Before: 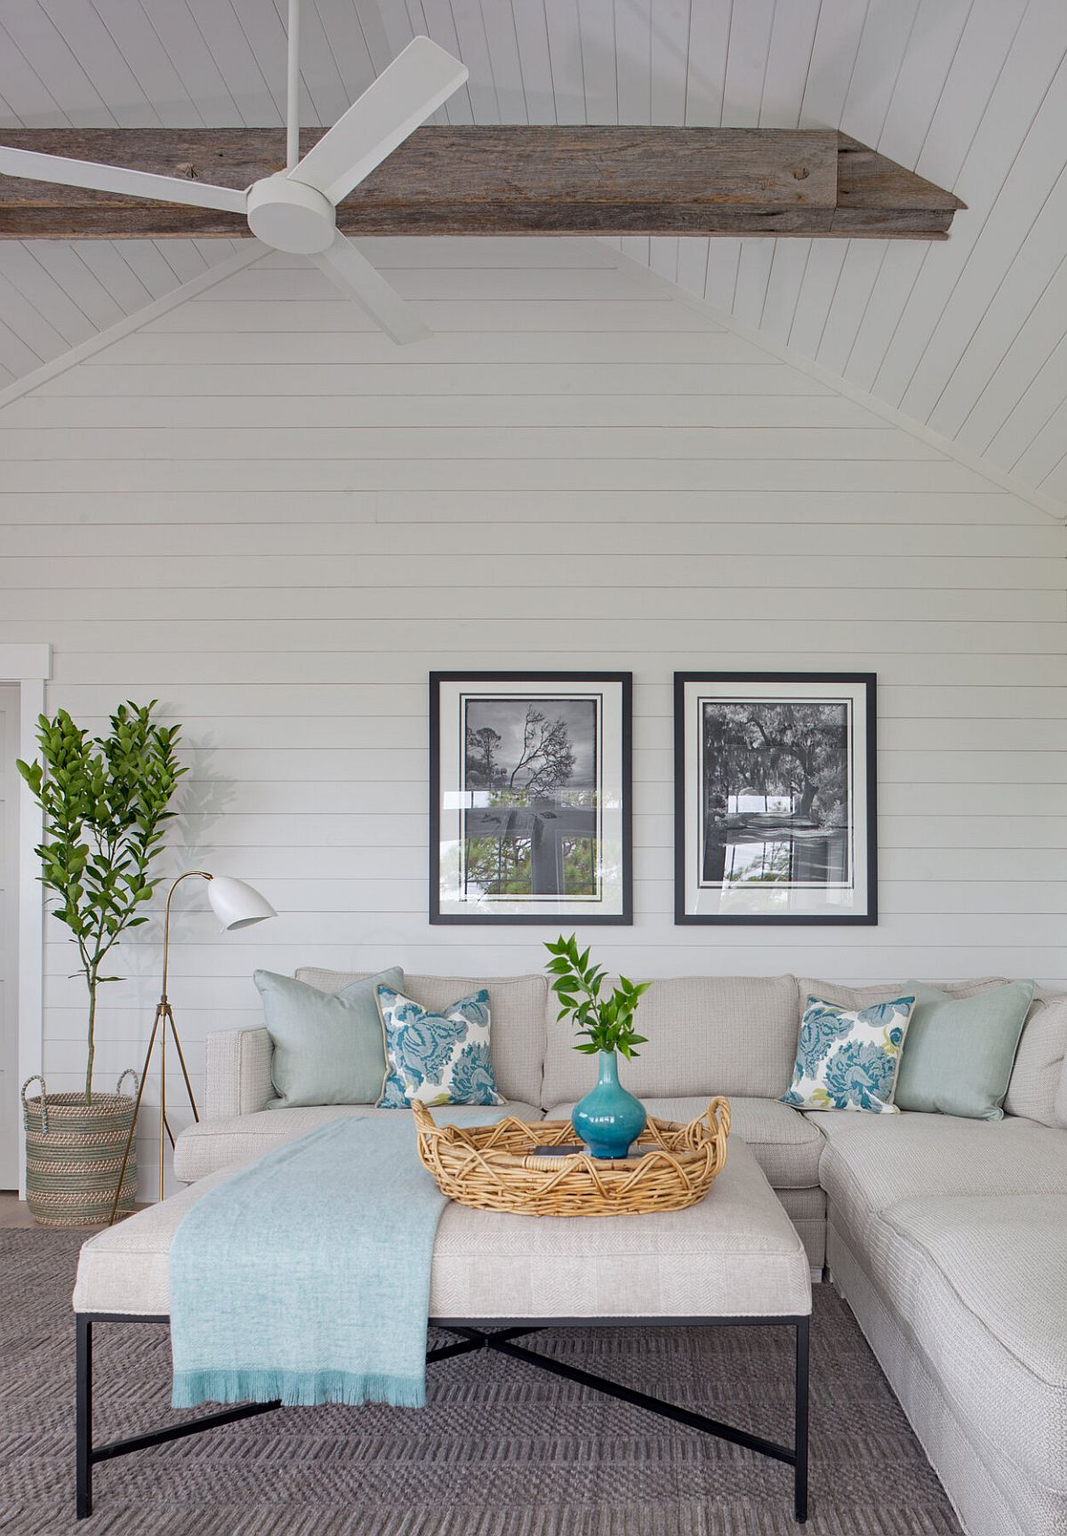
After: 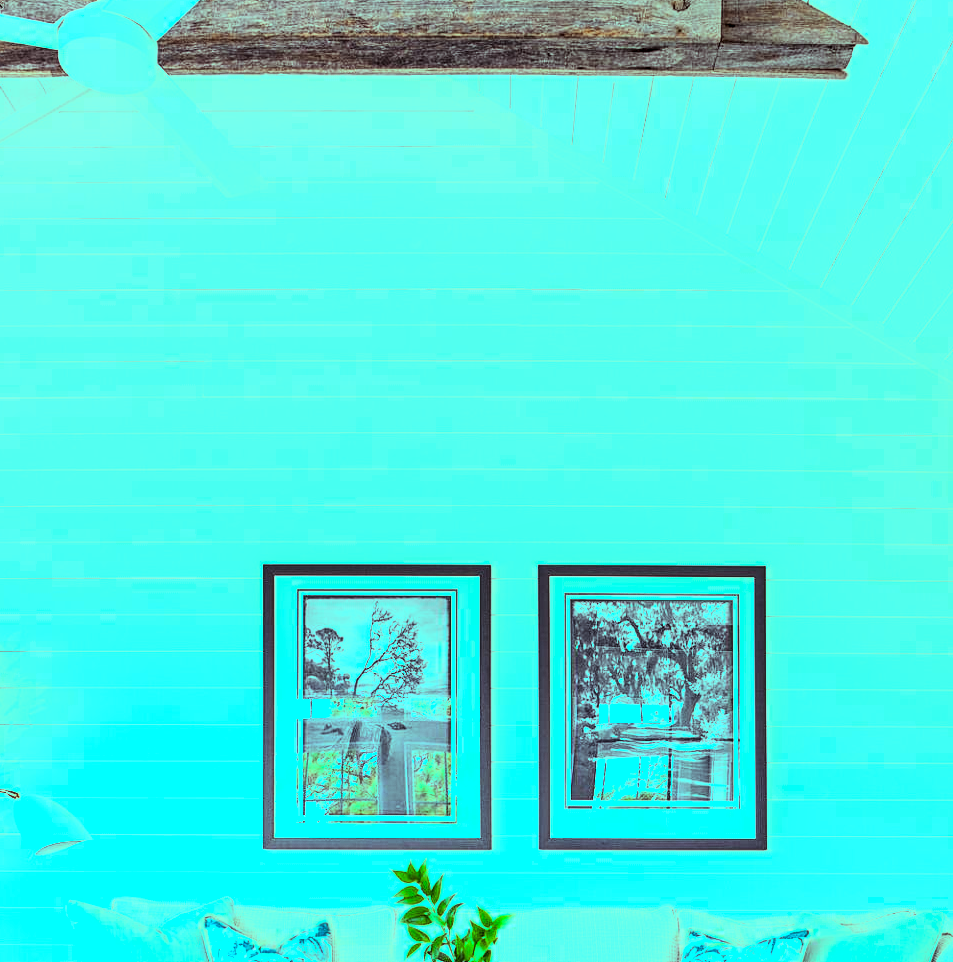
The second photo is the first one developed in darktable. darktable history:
rgb curve: curves: ch0 [(0, 0) (0.21, 0.15) (0.24, 0.21) (0.5, 0.75) (0.75, 0.96) (0.89, 0.99) (1, 1)]; ch1 [(0, 0.02) (0.21, 0.13) (0.25, 0.2) (0.5, 0.67) (0.75, 0.9) (0.89, 0.97) (1, 1)]; ch2 [(0, 0.02) (0.21, 0.13) (0.25, 0.2) (0.5, 0.67) (0.75, 0.9) (0.89, 0.97) (1, 1)], compensate middle gray true
local contrast: on, module defaults
crop: left 18.38%, top 11.092%, right 2.134%, bottom 33.217%
color balance rgb: shadows lift › luminance 0.49%, shadows lift › chroma 6.83%, shadows lift › hue 300.29°, power › hue 208.98°, highlights gain › luminance 20.24%, highlights gain › chroma 13.17%, highlights gain › hue 173.85°, perceptual saturation grading › global saturation 18.05%
